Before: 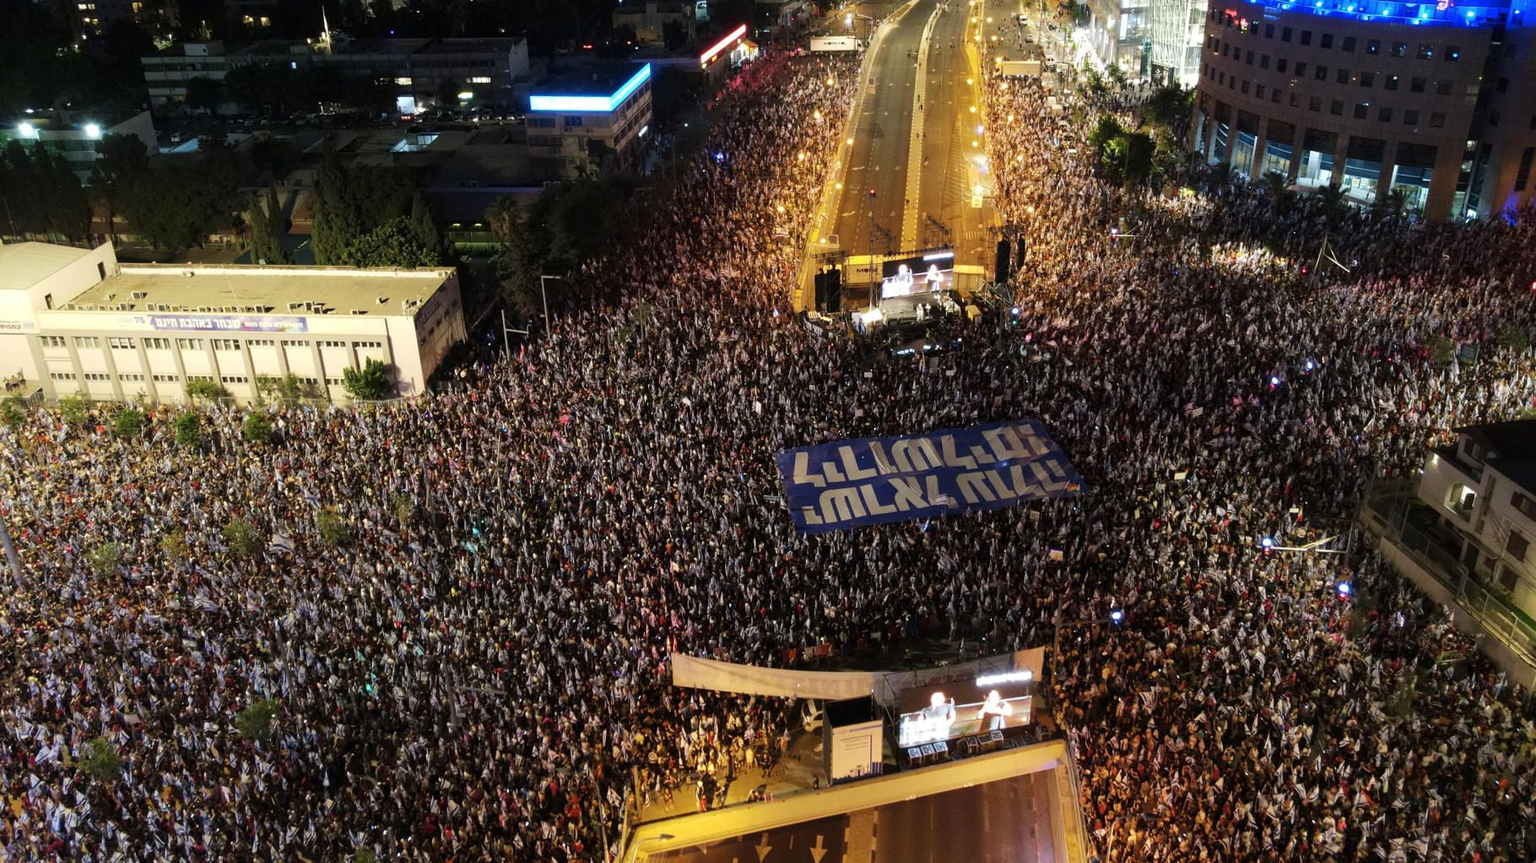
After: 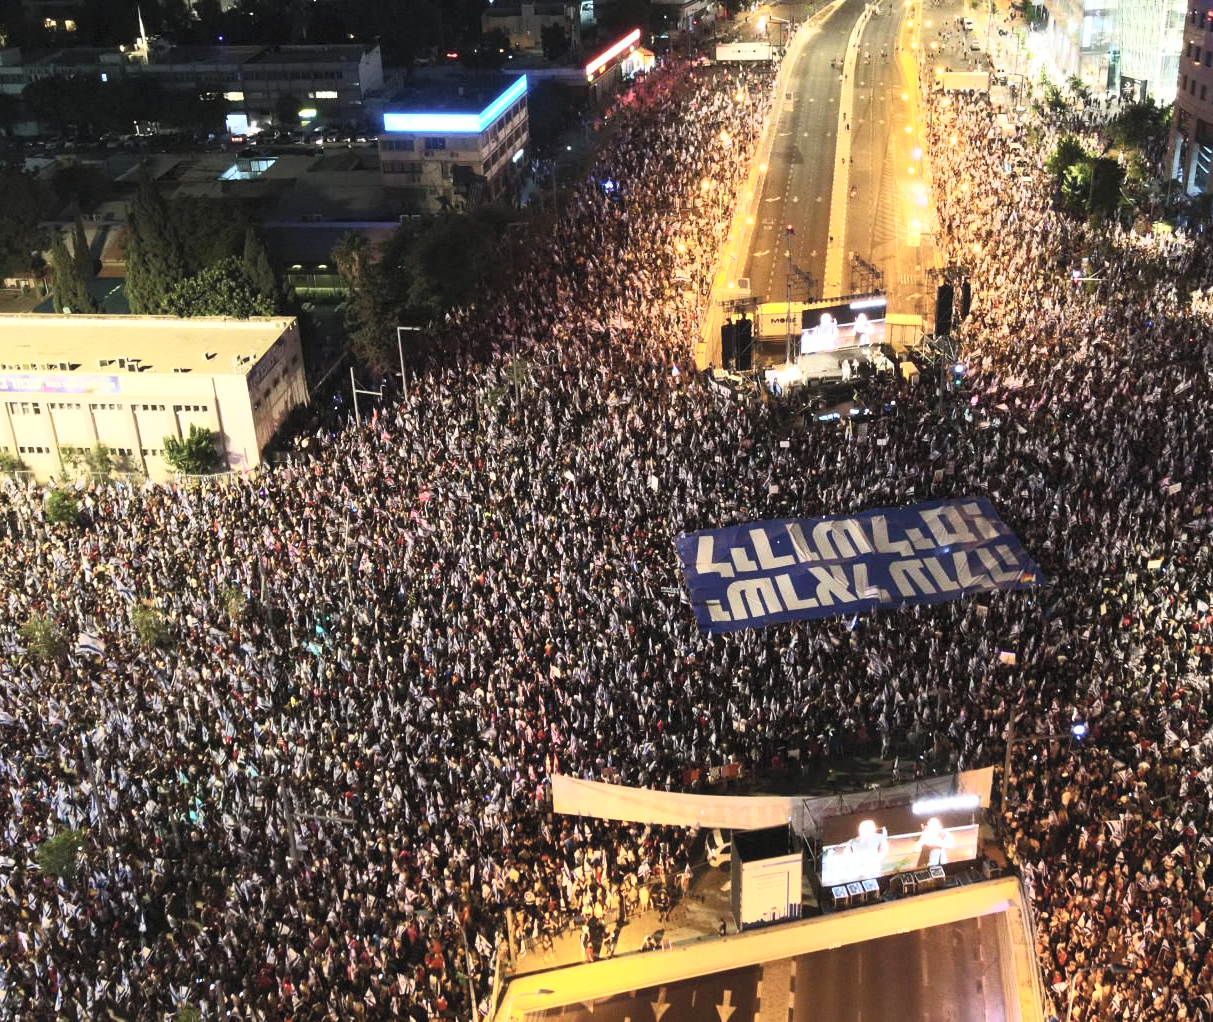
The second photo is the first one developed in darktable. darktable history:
contrast brightness saturation: contrast 0.39, brightness 0.53
crop and rotate: left 13.409%, right 19.924%
